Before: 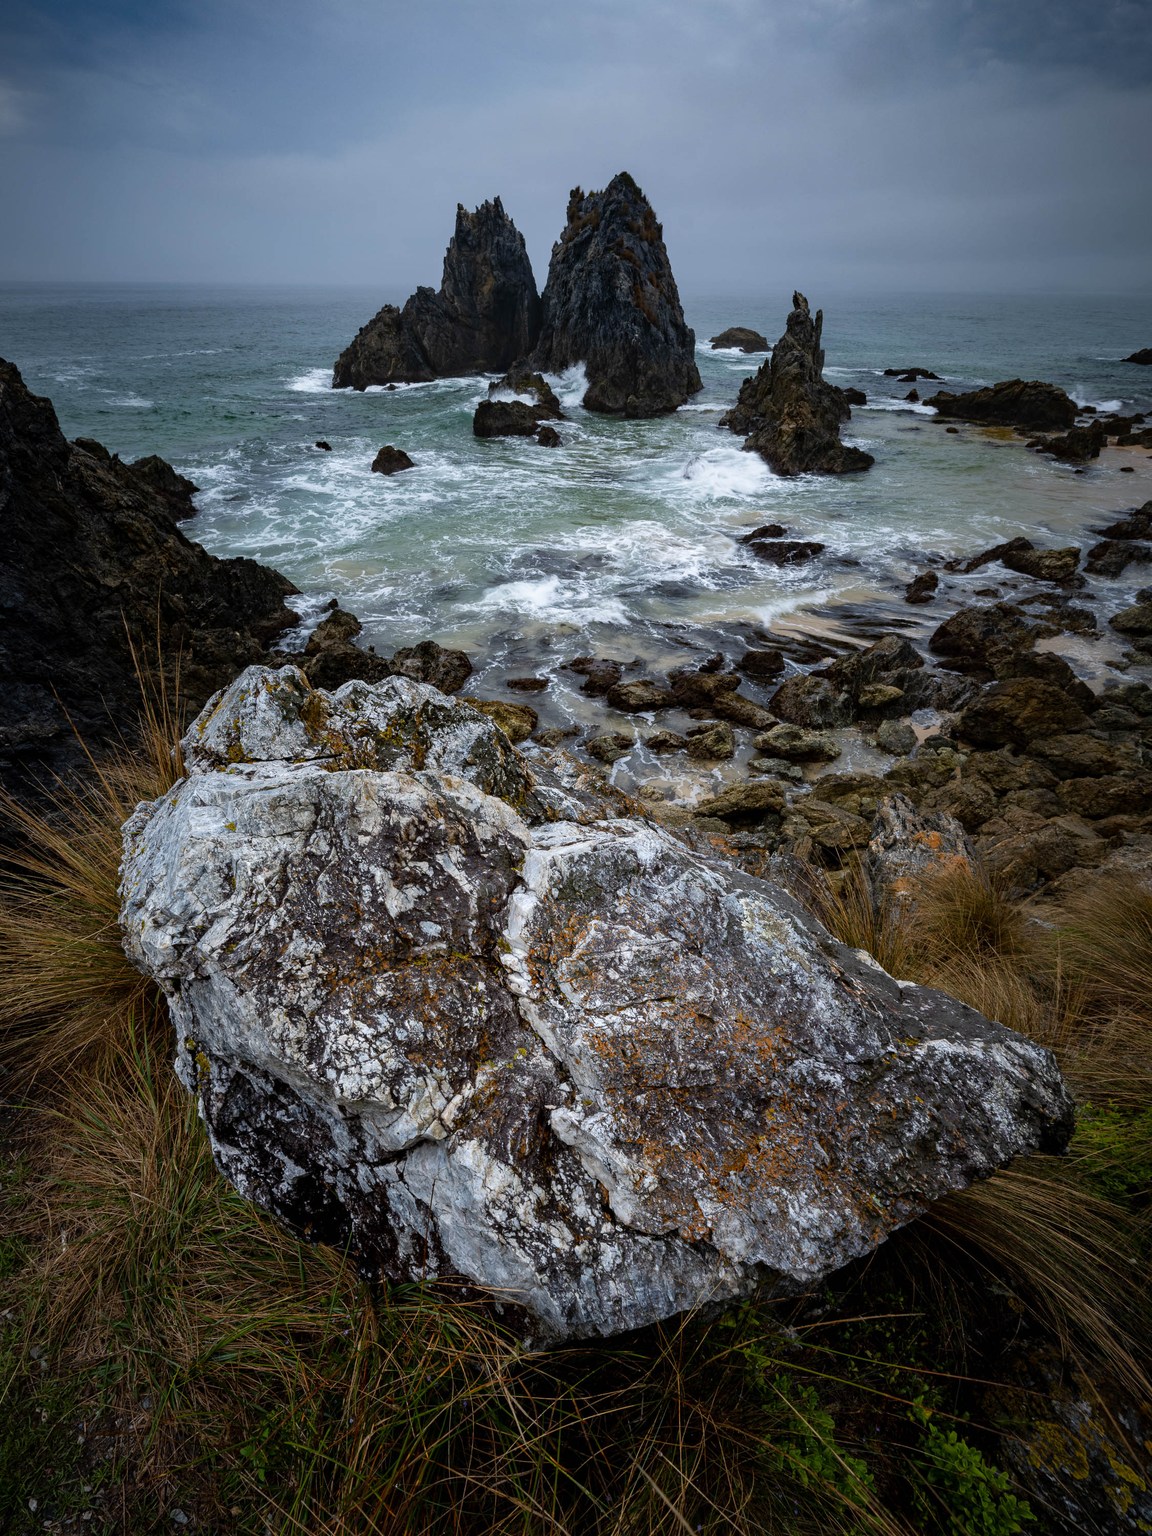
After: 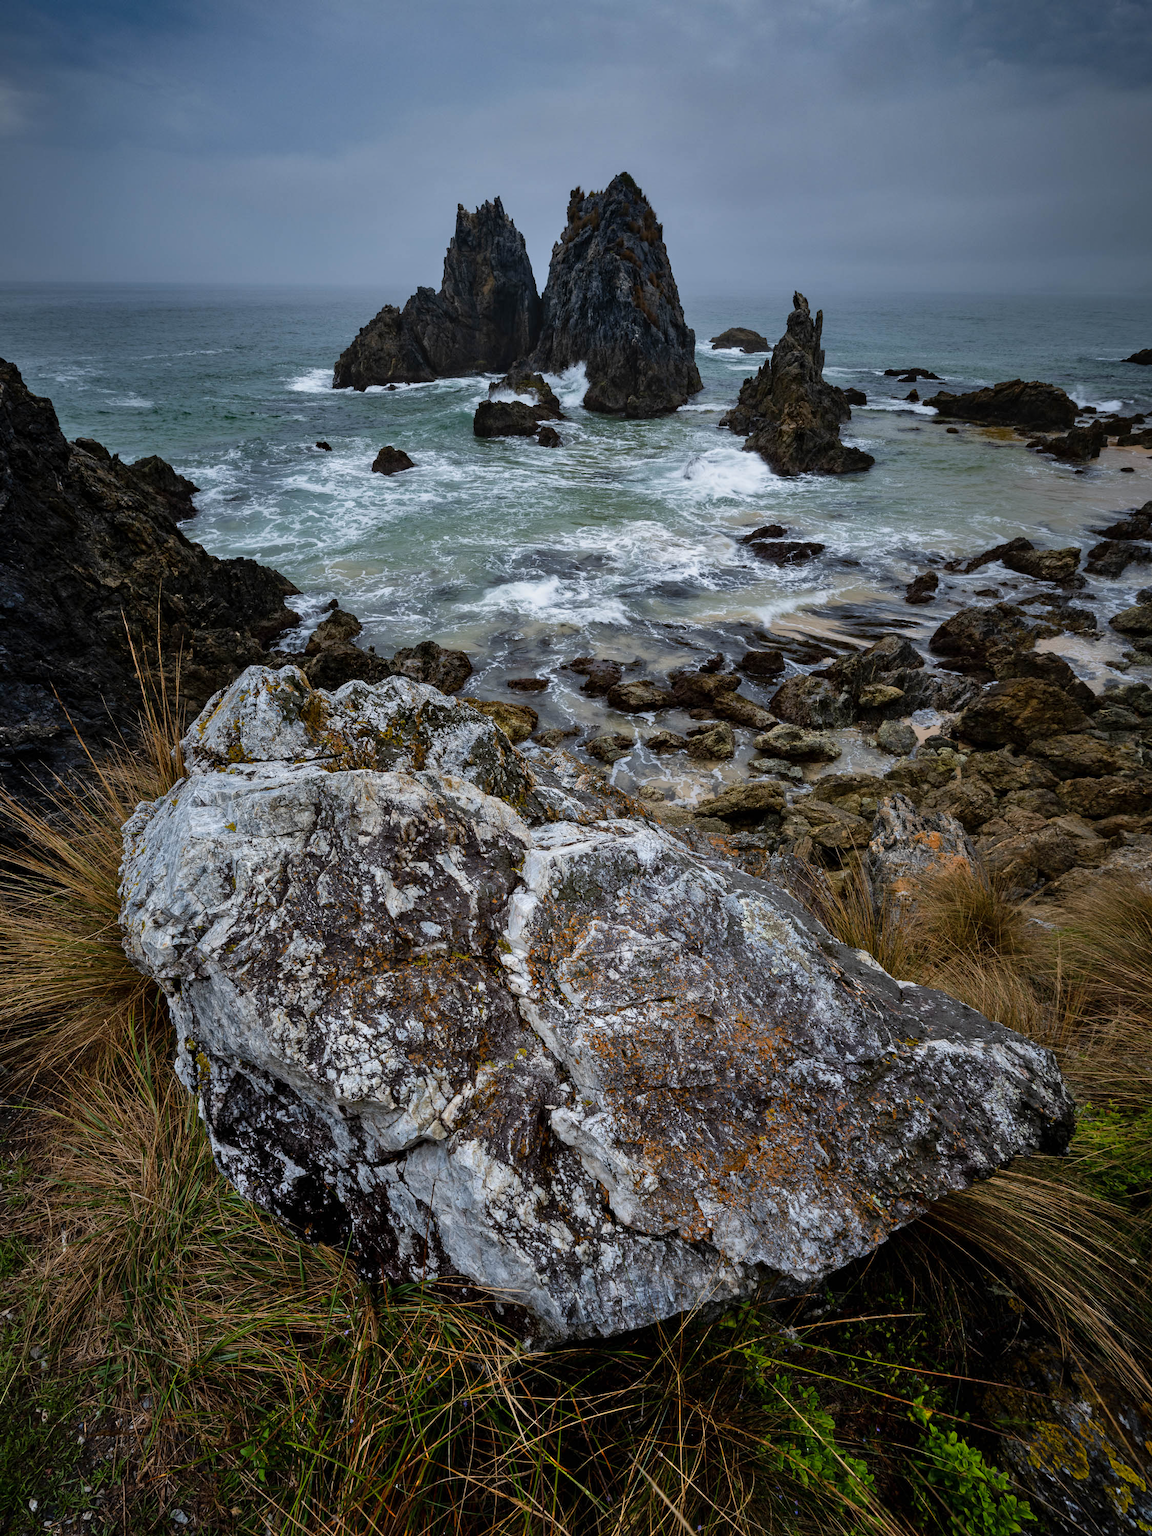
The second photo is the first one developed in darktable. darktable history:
shadows and highlights: white point adjustment -3.79, highlights -63.53, soften with gaussian
